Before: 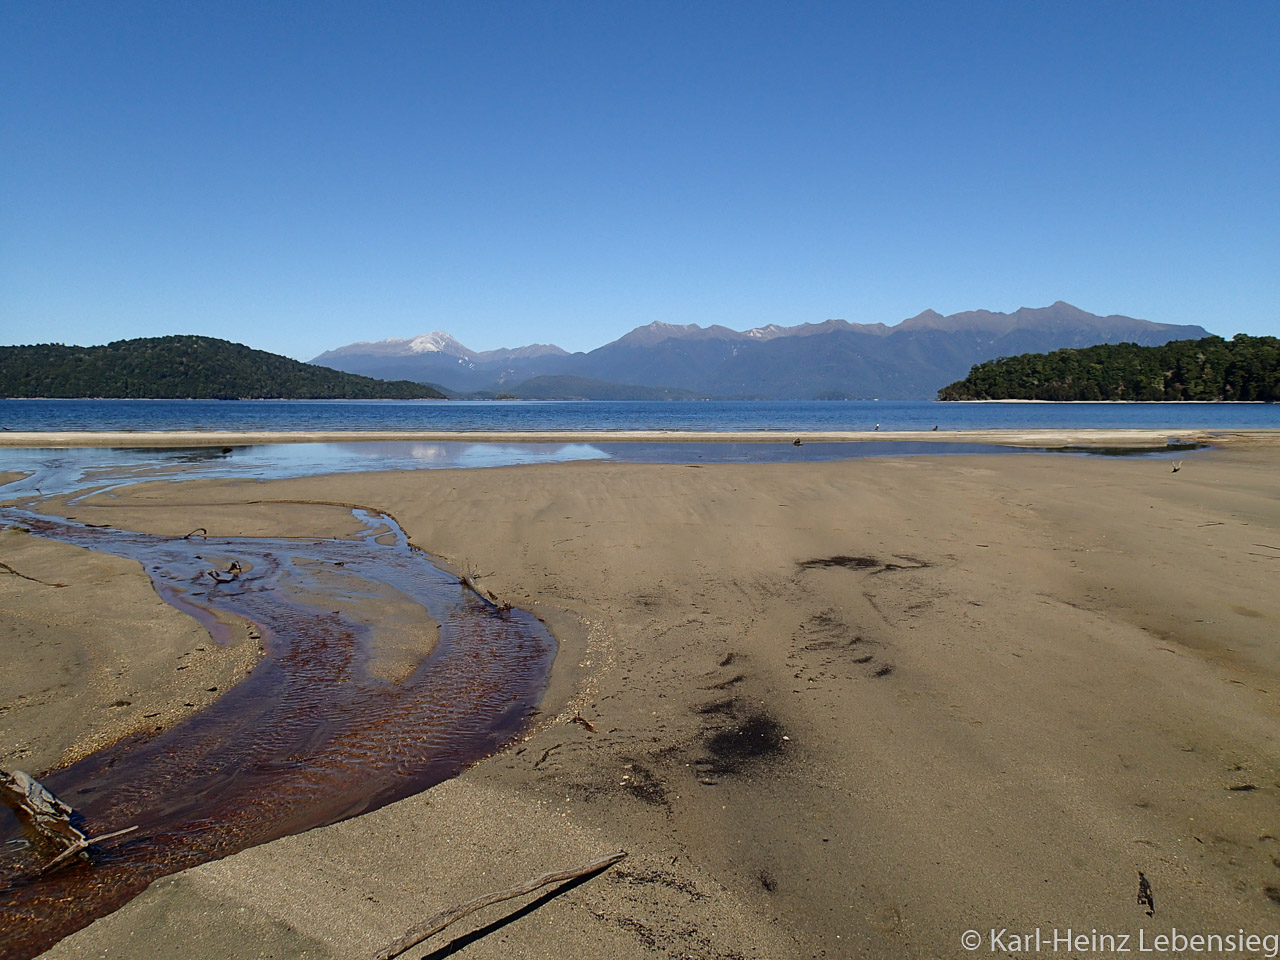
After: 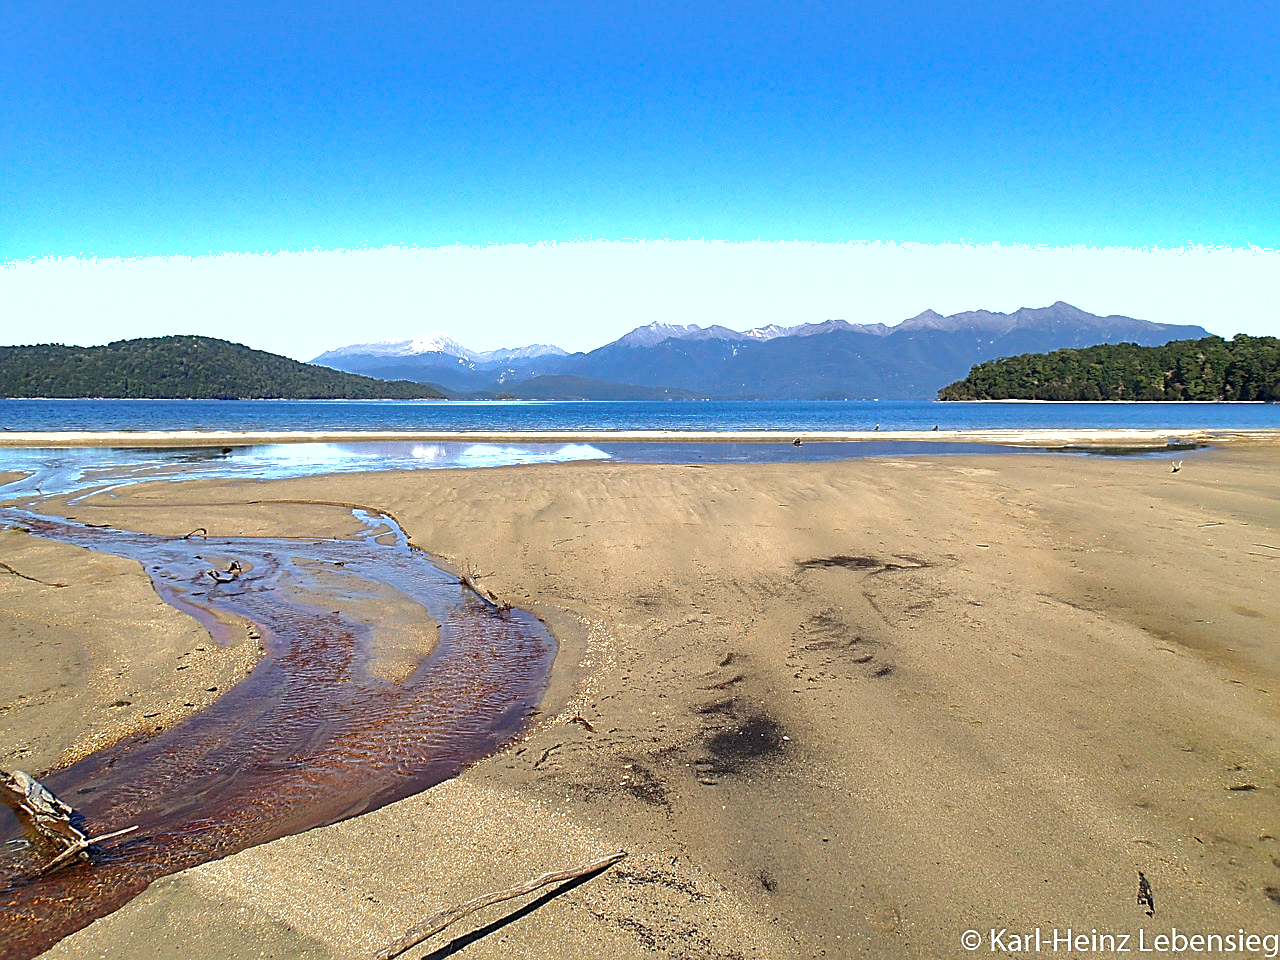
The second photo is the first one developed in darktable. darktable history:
sharpen: on, module defaults
exposure: black level correction 0, exposure 1.408 EV, compensate highlight preservation false
shadows and highlights: shadows 39.69, highlights -59.69
